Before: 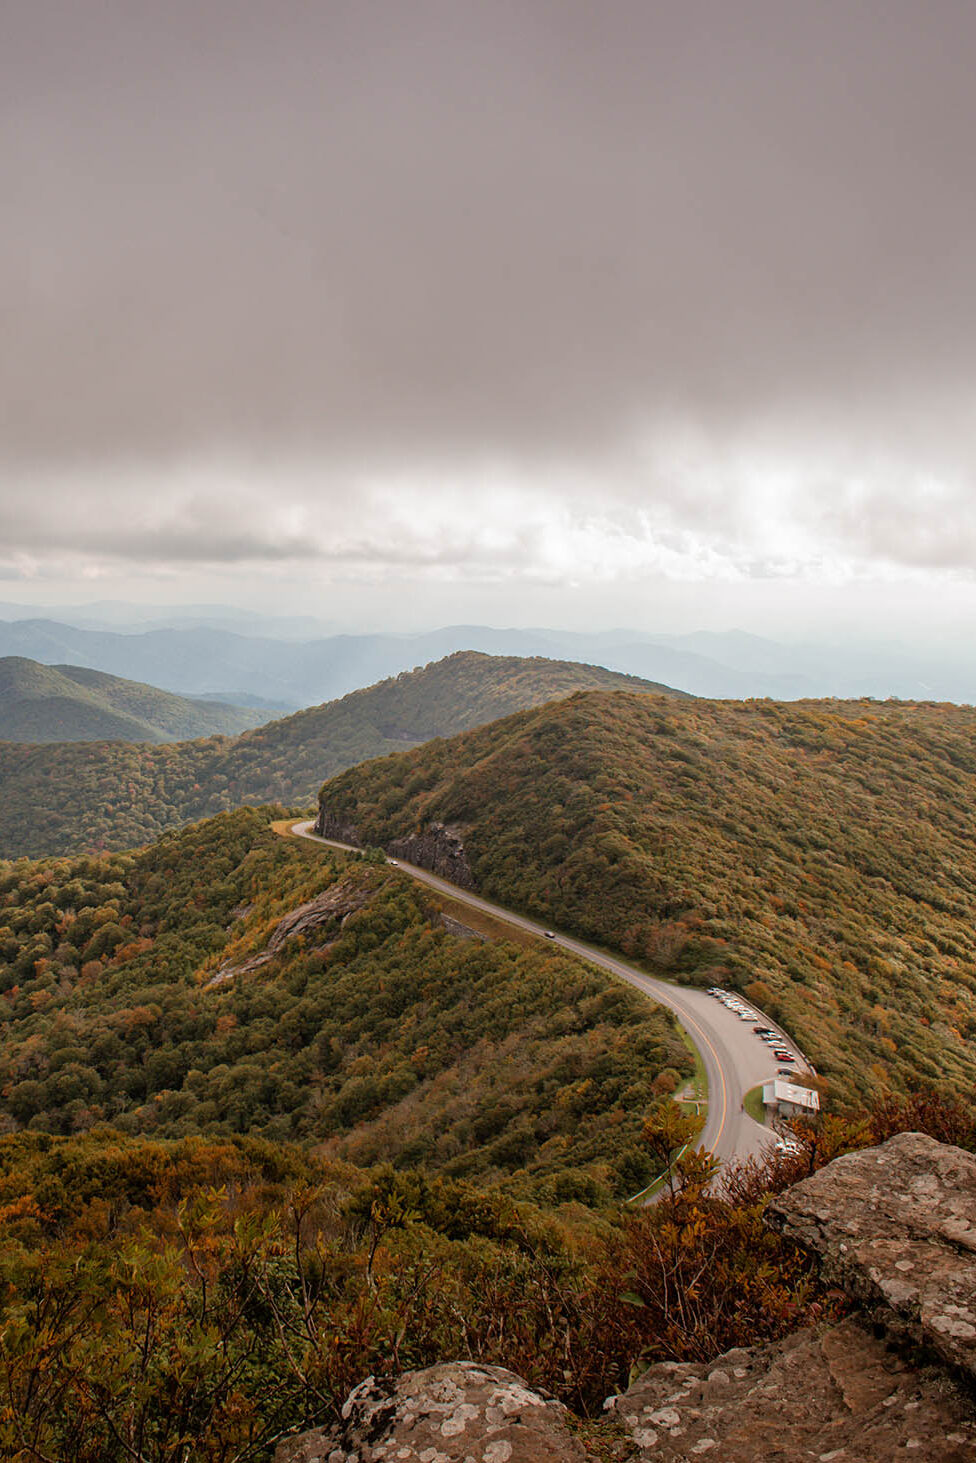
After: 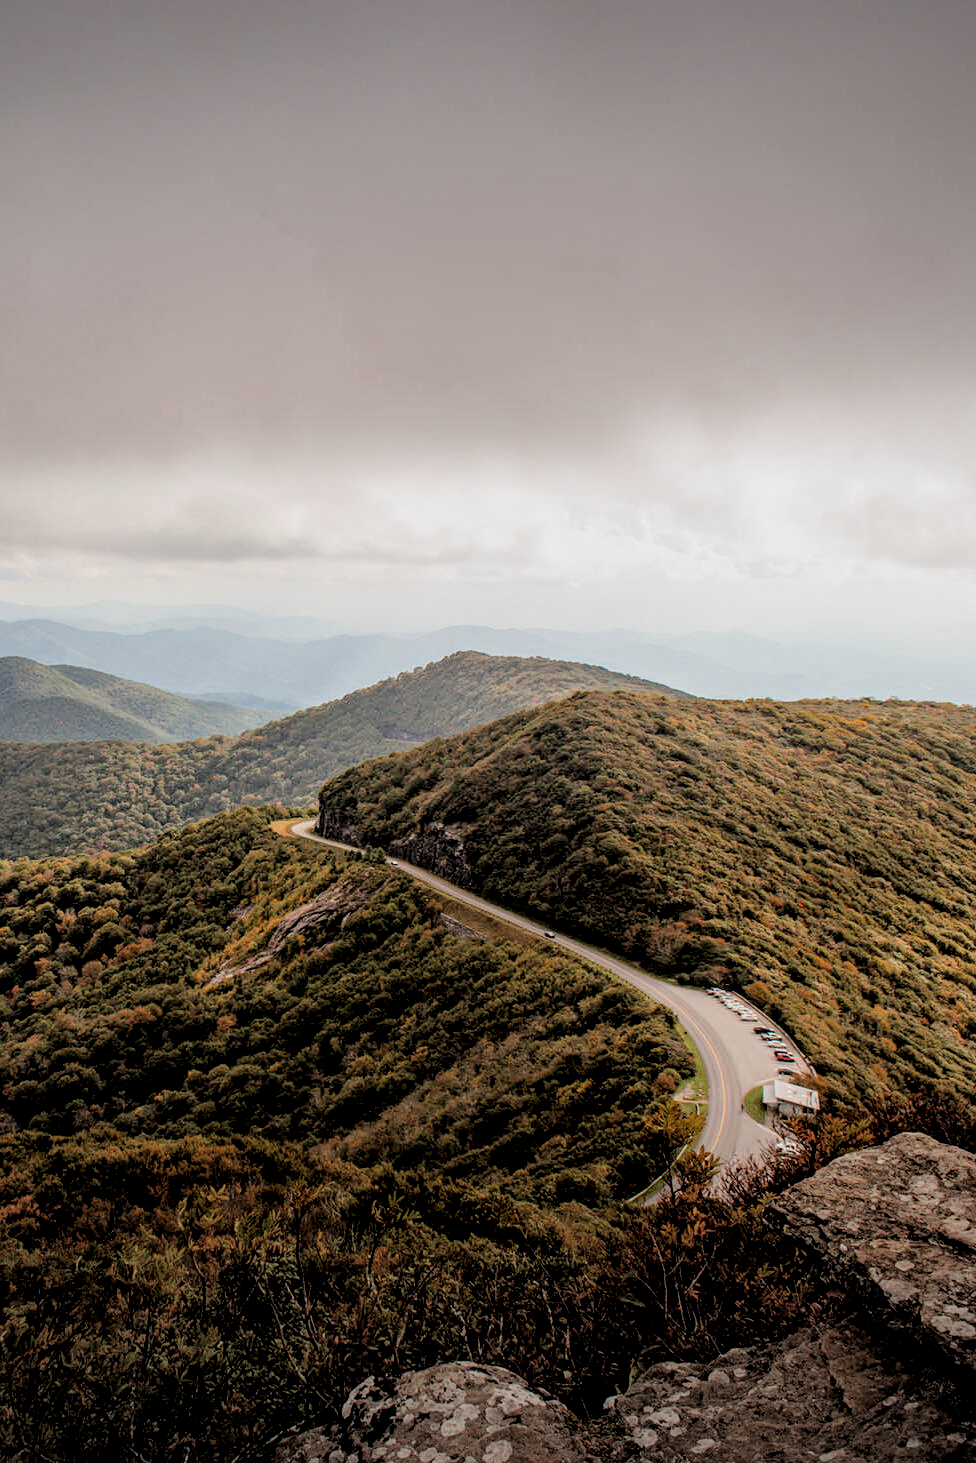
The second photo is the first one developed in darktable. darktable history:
local contrast: detail 130%
vignetting: fall-off radius 100.14%, width/height ratio 1.34
filmic rgb: black relative exposure -4.39 EV, white relative exposure 5 EV, hardness 2.2, latitude 40.29%, contrast 1.154, highlights saturation mix 10.8%, shadows ↔ highlights balance 1.04%
tone equalizer: -8 EV -0.404 EV, -7 EV -0.359 EV, -6 EV -0.316 EV, -5 EV -0.204 EV, -3 EV 0.23 EV, -2 EV 0.358 EV, -1 EV 0.402 EV, +0 EV 0.43 EV, mask exposure compensation -0.485 EV
